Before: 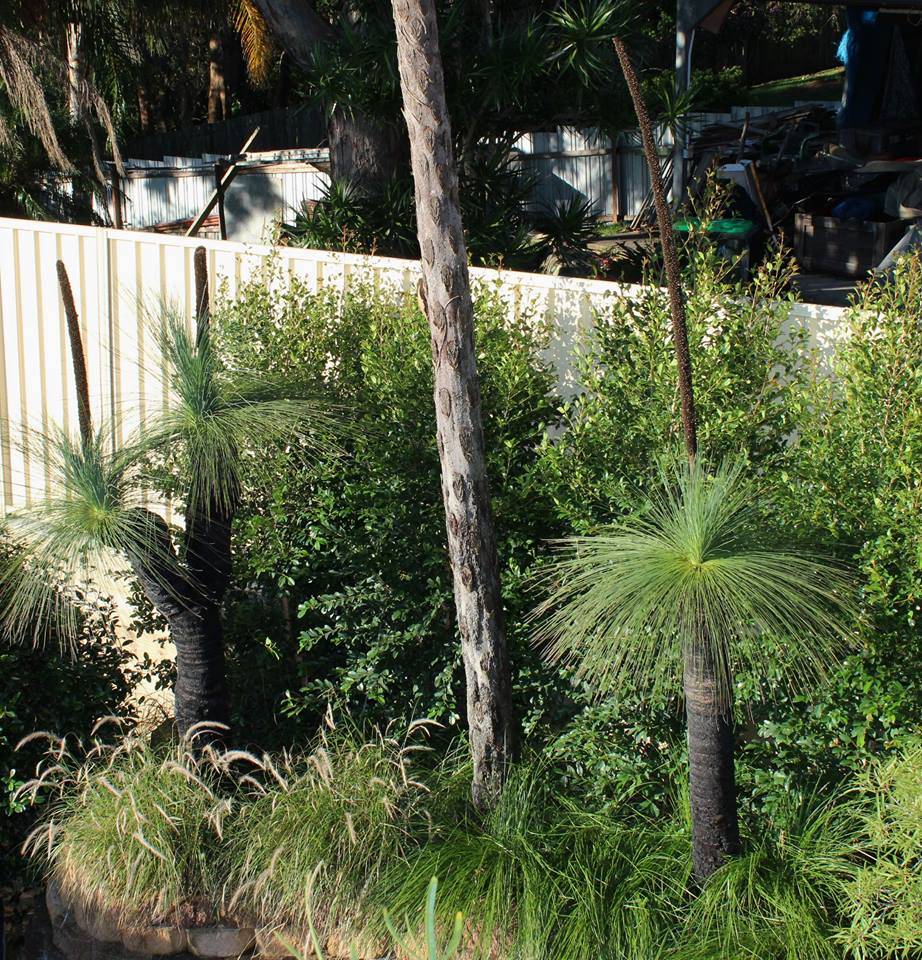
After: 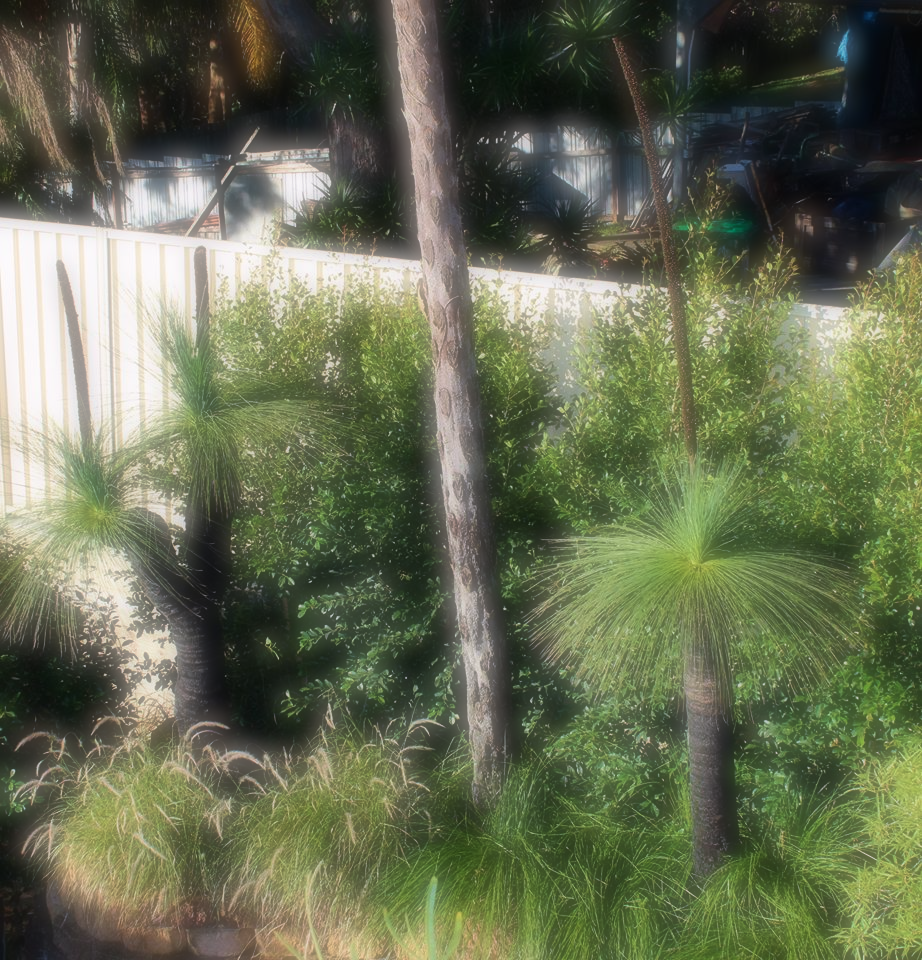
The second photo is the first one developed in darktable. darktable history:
soften: on, module defaults
color calibration: illuminant custom, x 0.348, y 0.366, temperature 4940.58 K
velvia: on, module defaults
